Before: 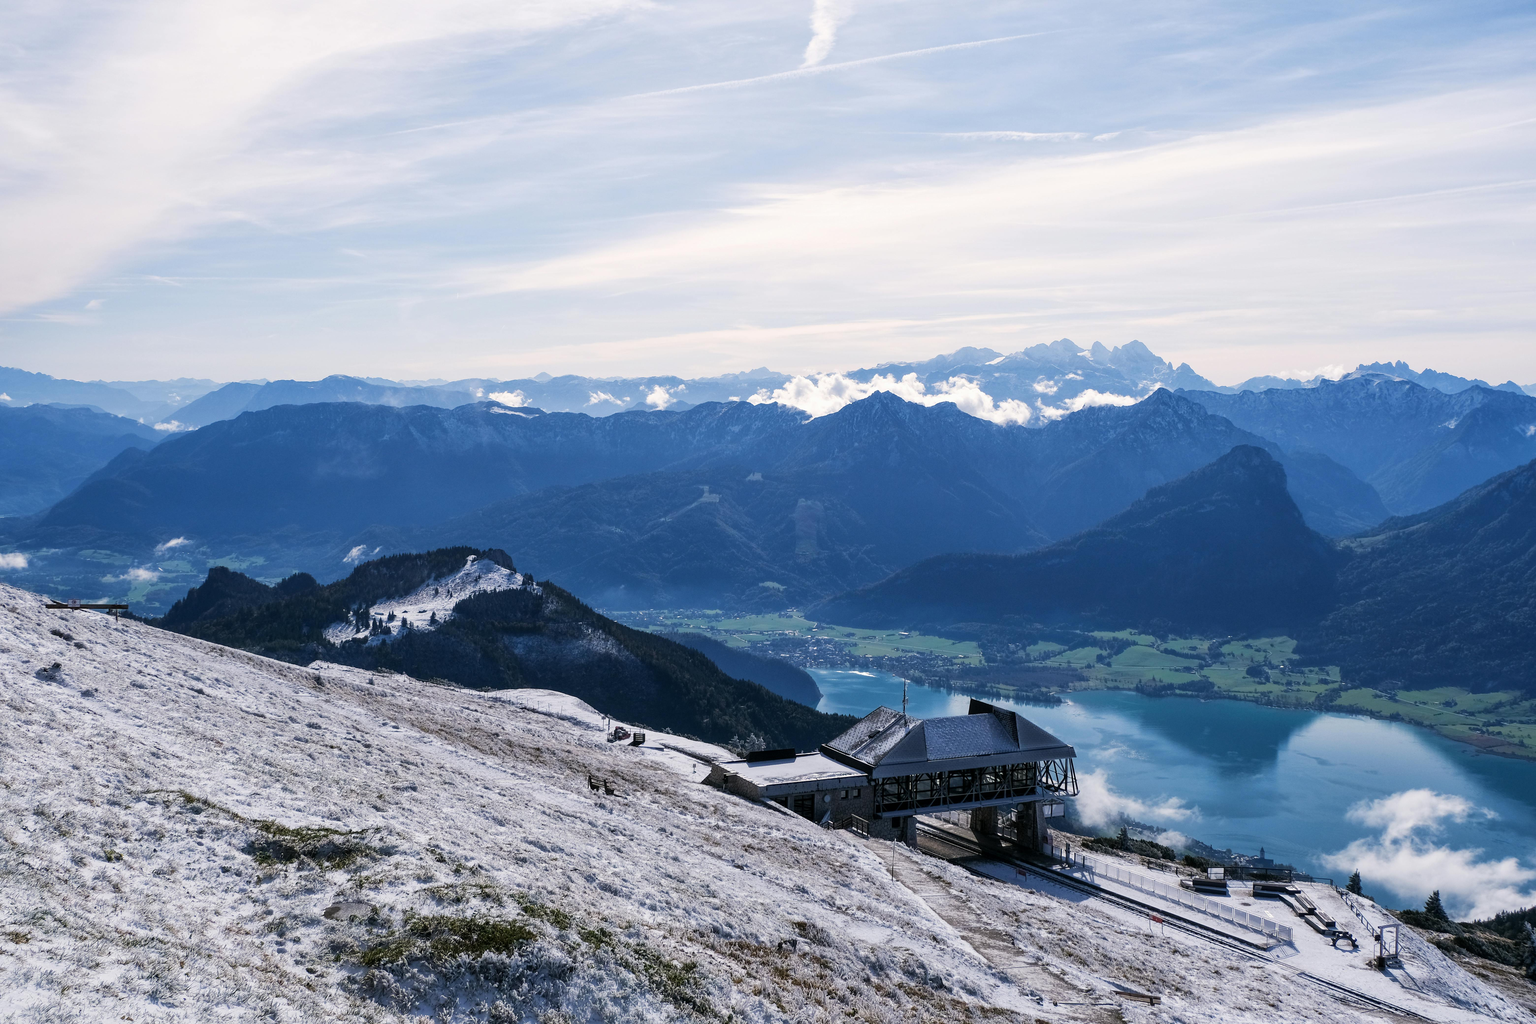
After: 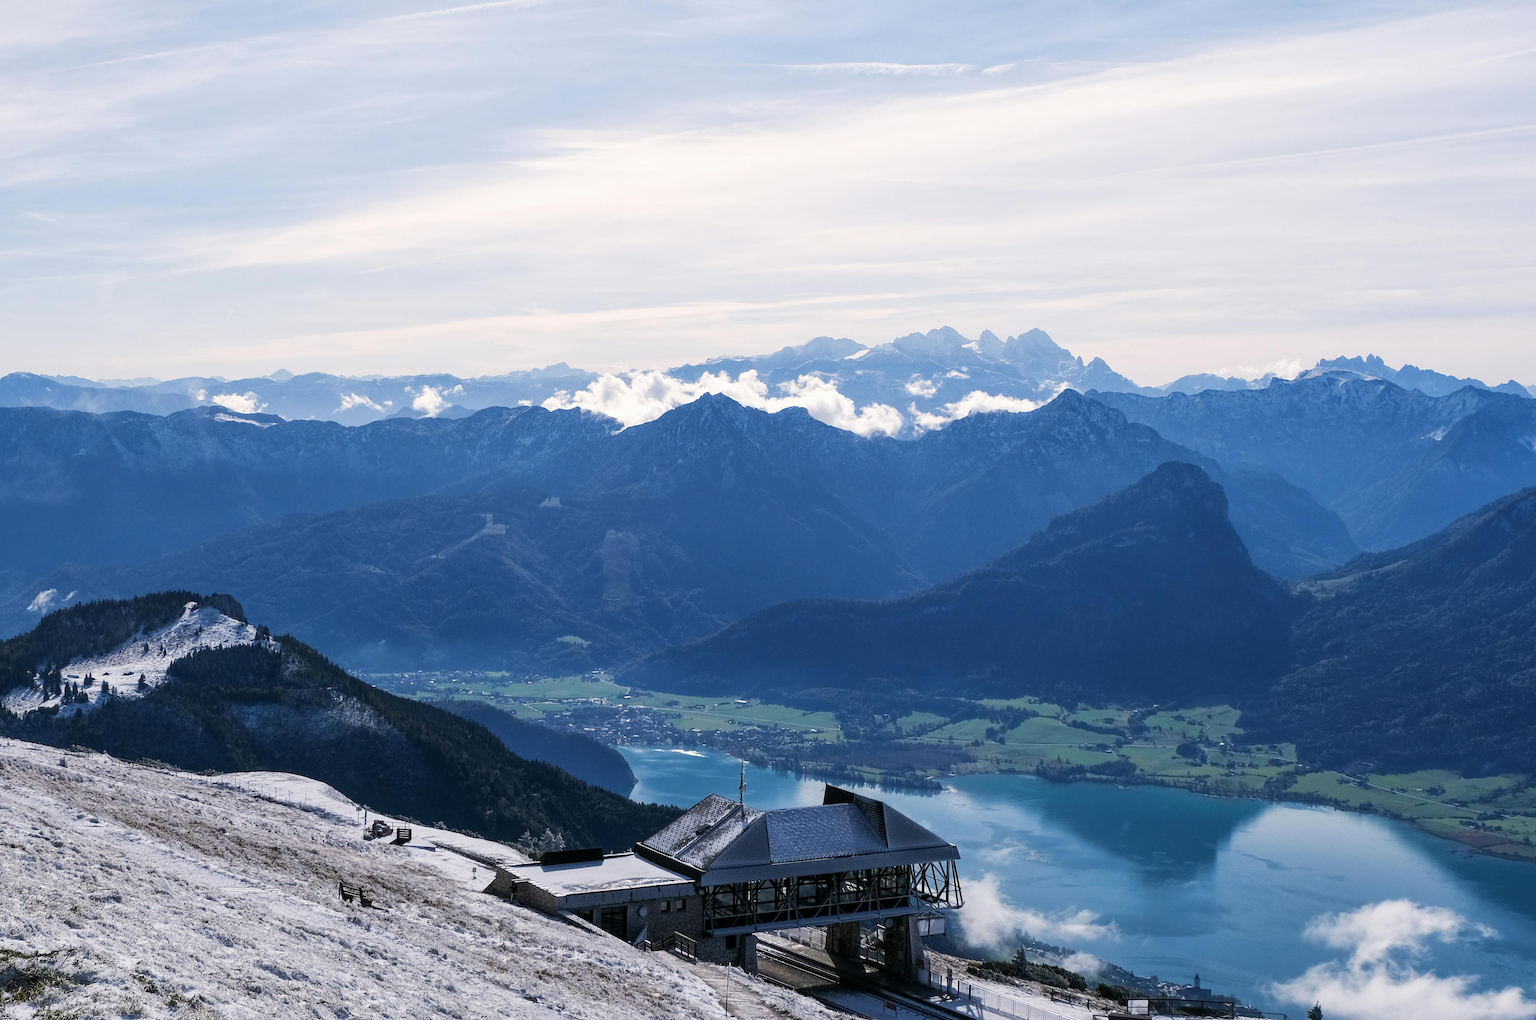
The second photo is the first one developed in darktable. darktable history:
crop and rotate: left 20.968%, top 8.057%, right 0.451%, bottom 13.594%
